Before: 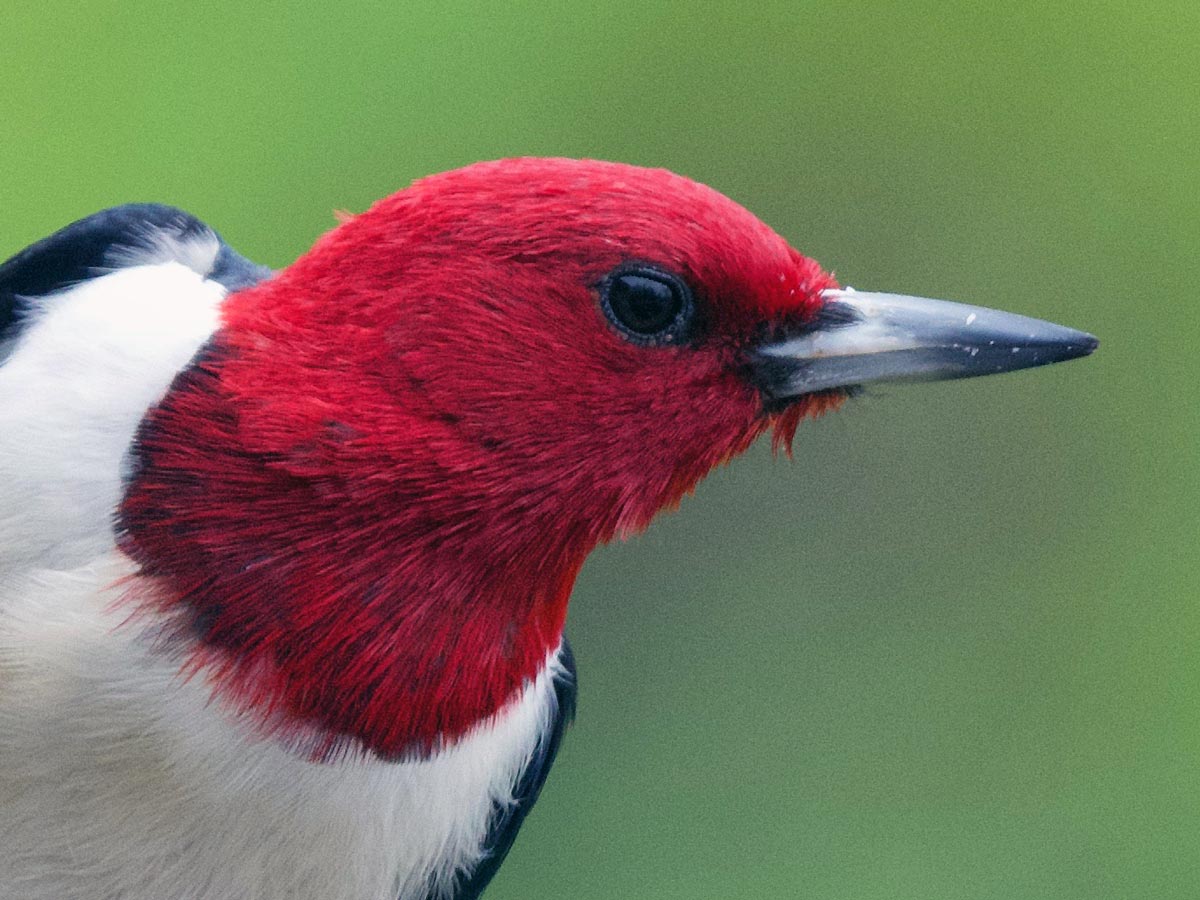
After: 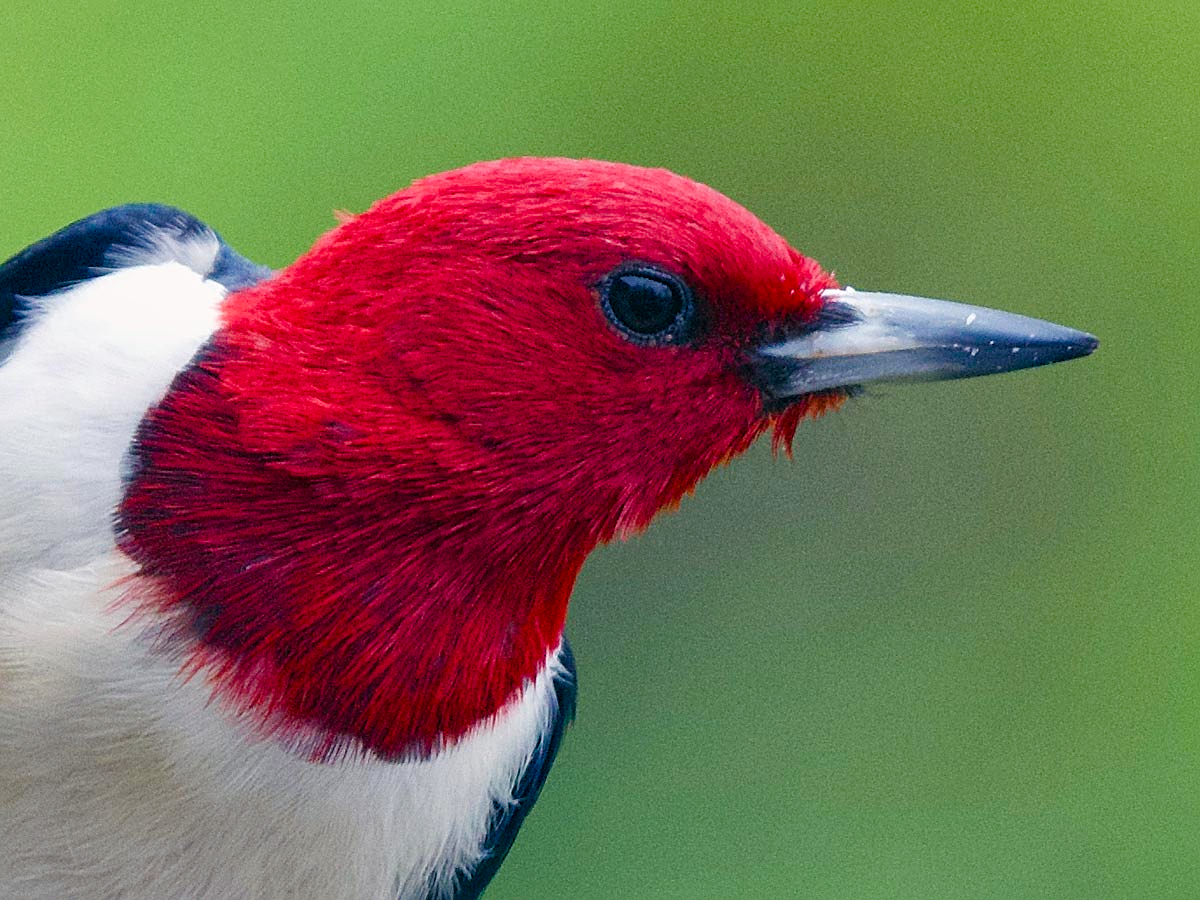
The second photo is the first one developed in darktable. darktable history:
color balance rgb: shadows lift › chroma 1.039%, shadows lift › hue 28.59°, power › hue 316.34°, perceptual saturation grading › global saturation 20%, perceptual saturation grading › highlights -49.771%, perceptual saturation grading › shadows 24.115%, global vibrance 45.068%
sharpen: on, module defaults
